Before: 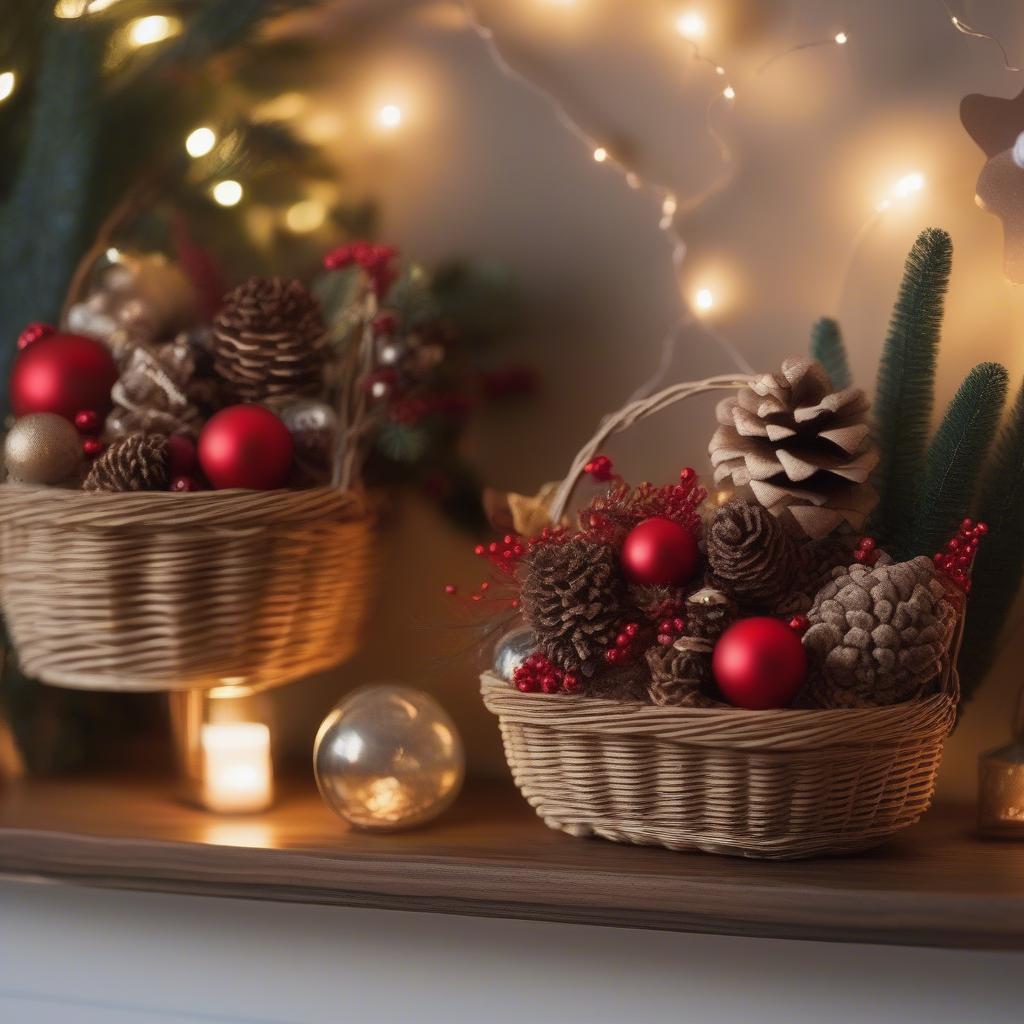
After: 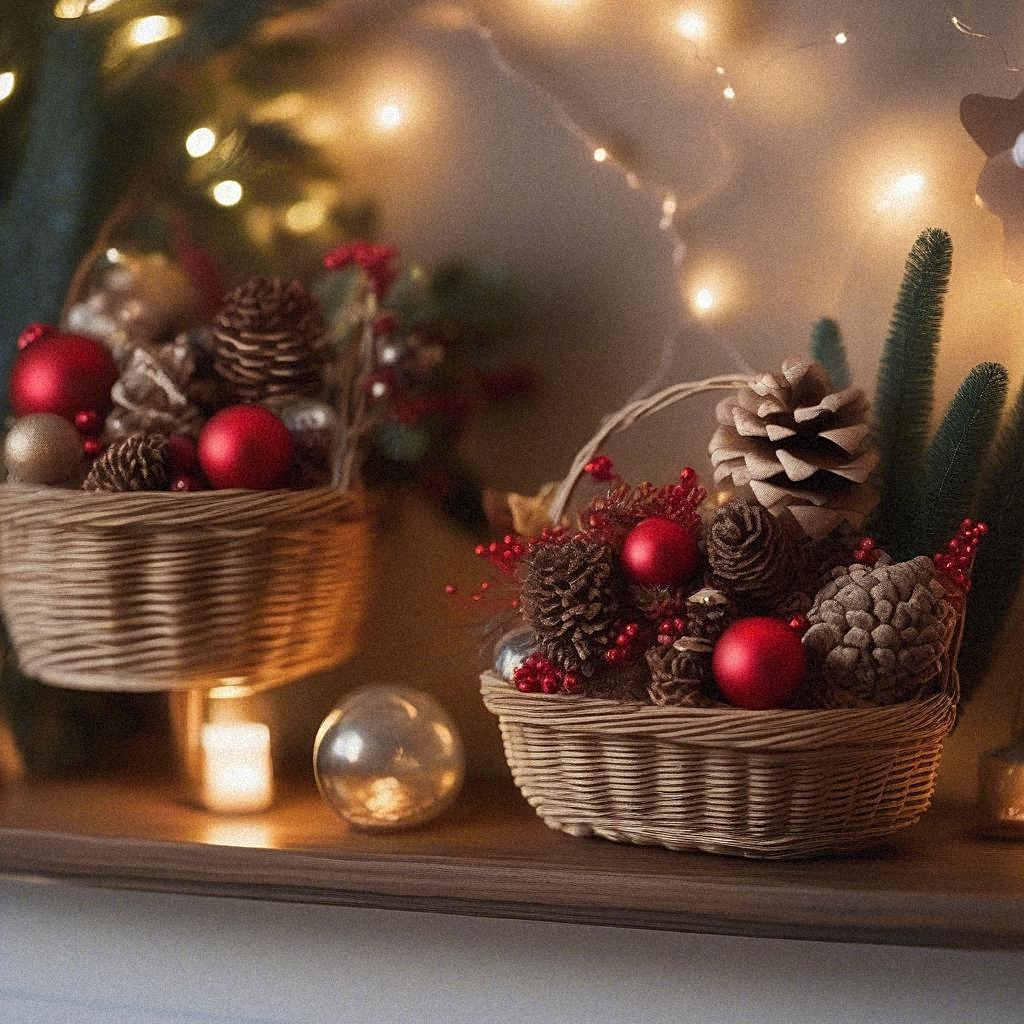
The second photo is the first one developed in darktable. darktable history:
sharpen: on, module defaults
grain: strength 35%, mid-tones bias 0%
